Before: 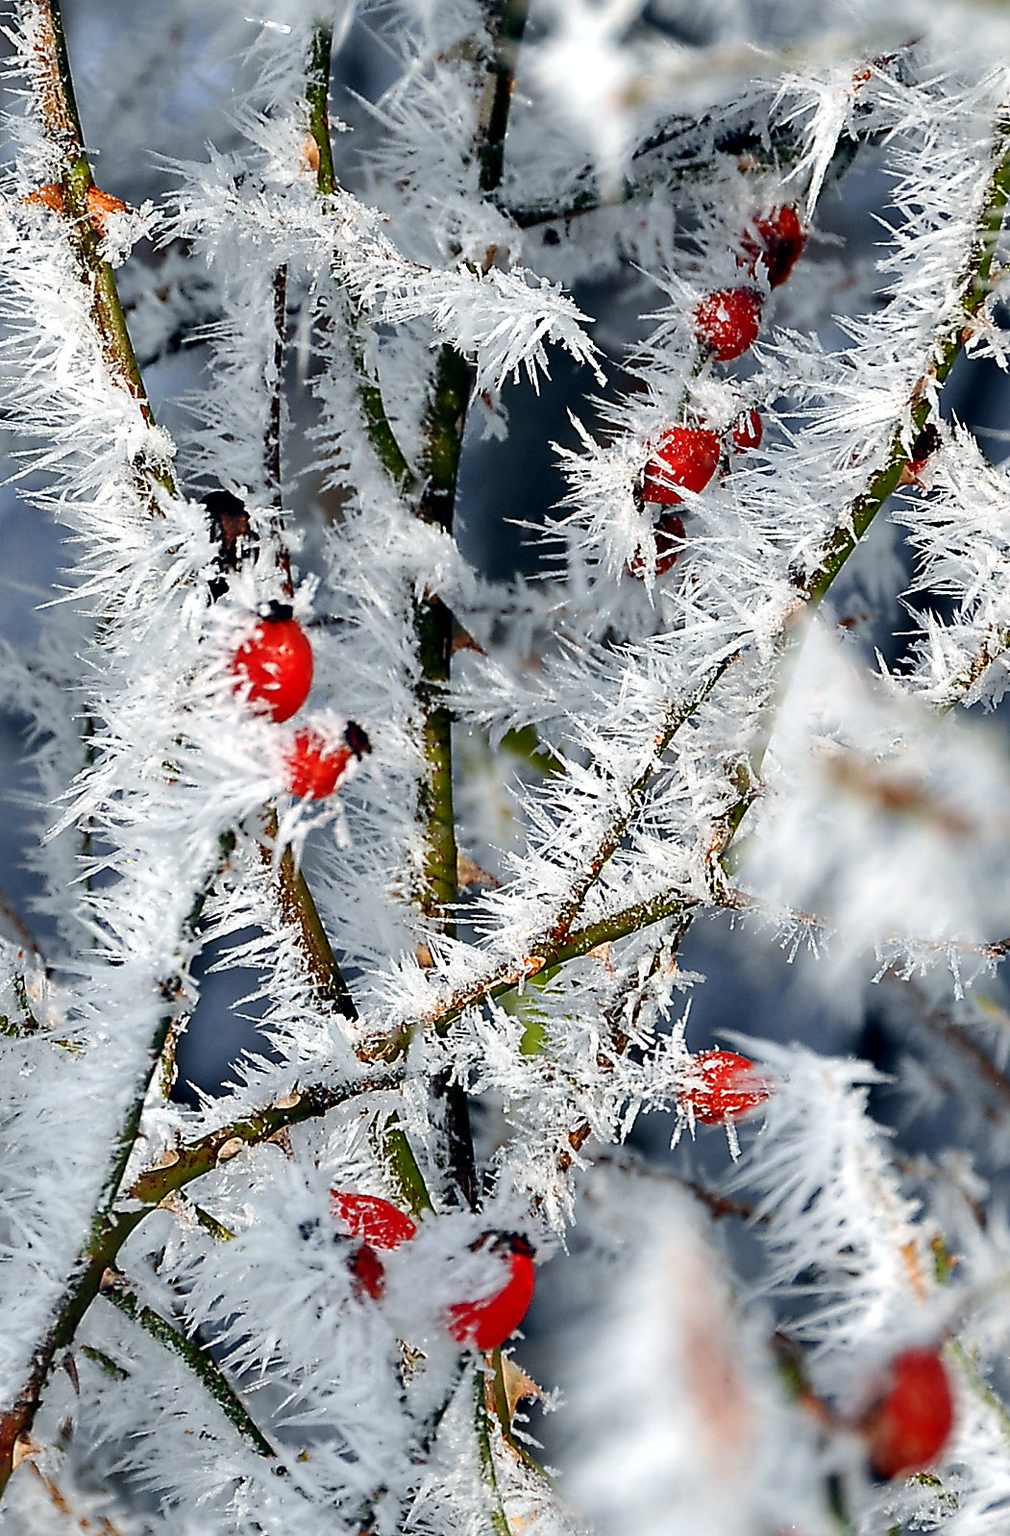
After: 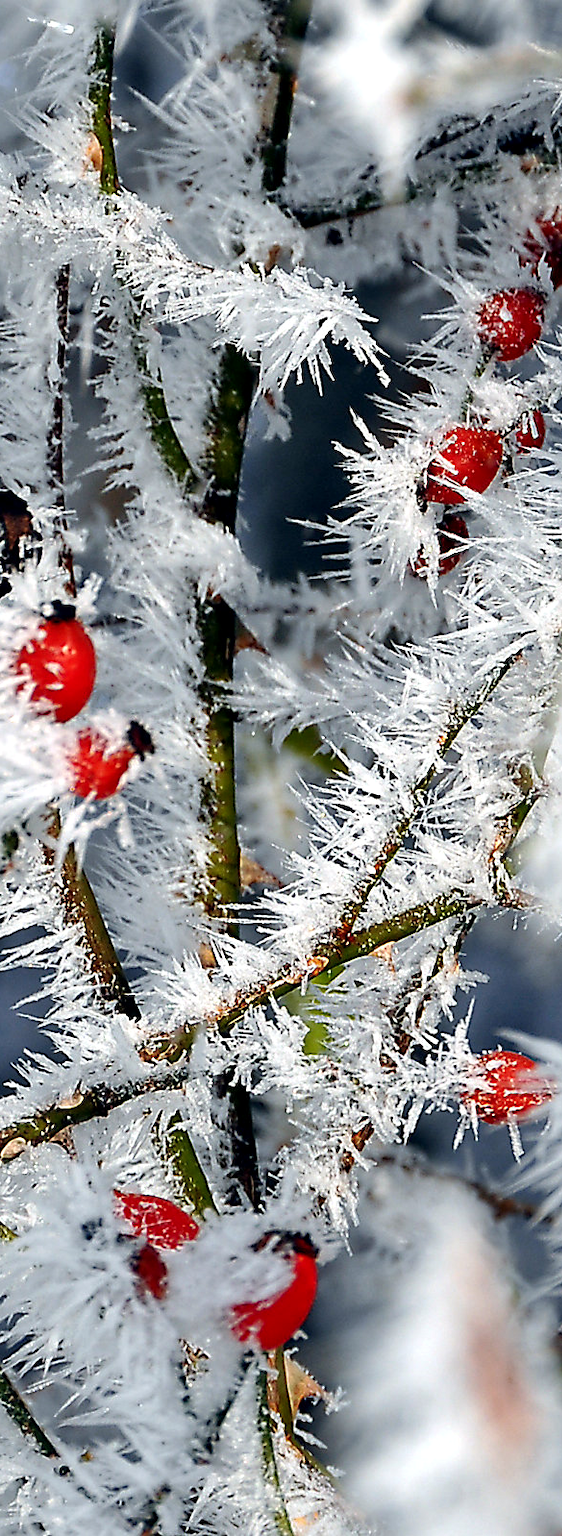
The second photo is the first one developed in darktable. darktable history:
local contrast: mode bilateral grid, contrast 20, coarseness 50, detail 119%, midtone range 0.2
crop: left 21.55%, right 22.7%
color calibration: illuminant same as pipeline (D50), adaptation XYZ, x 0.345, y 0.358, temperature 5002.84 K
